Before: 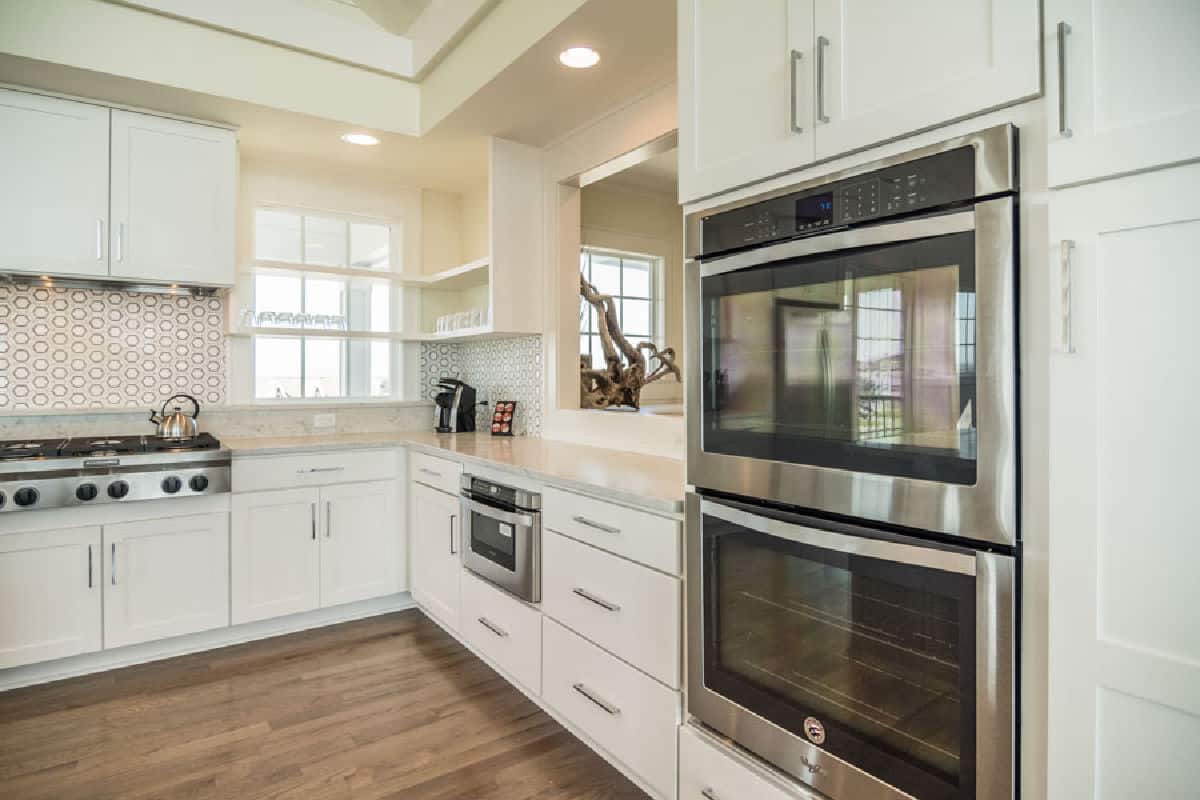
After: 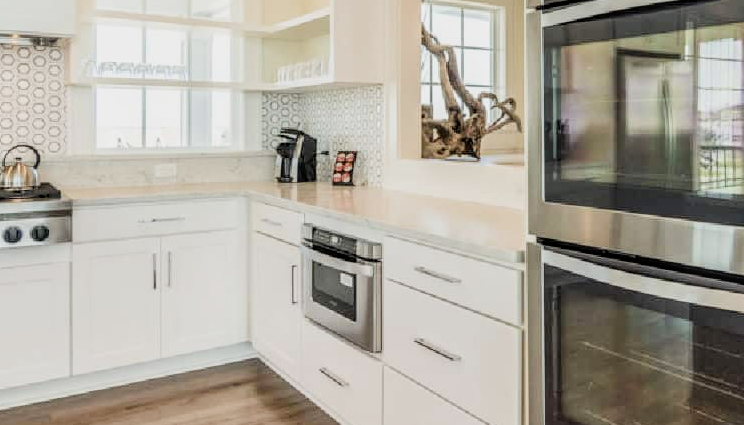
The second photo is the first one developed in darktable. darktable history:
local contrast: on, module defaults
exposure: exposure 0.669 EV, compensate highlight preservation false
filmic rgb: black relative exposure -7.65 EV, white relative exposure 4.56 EV, hardness 3.61
crop: left 13.312%, top 31.28%, right 24.627%, bottom 15.582%
